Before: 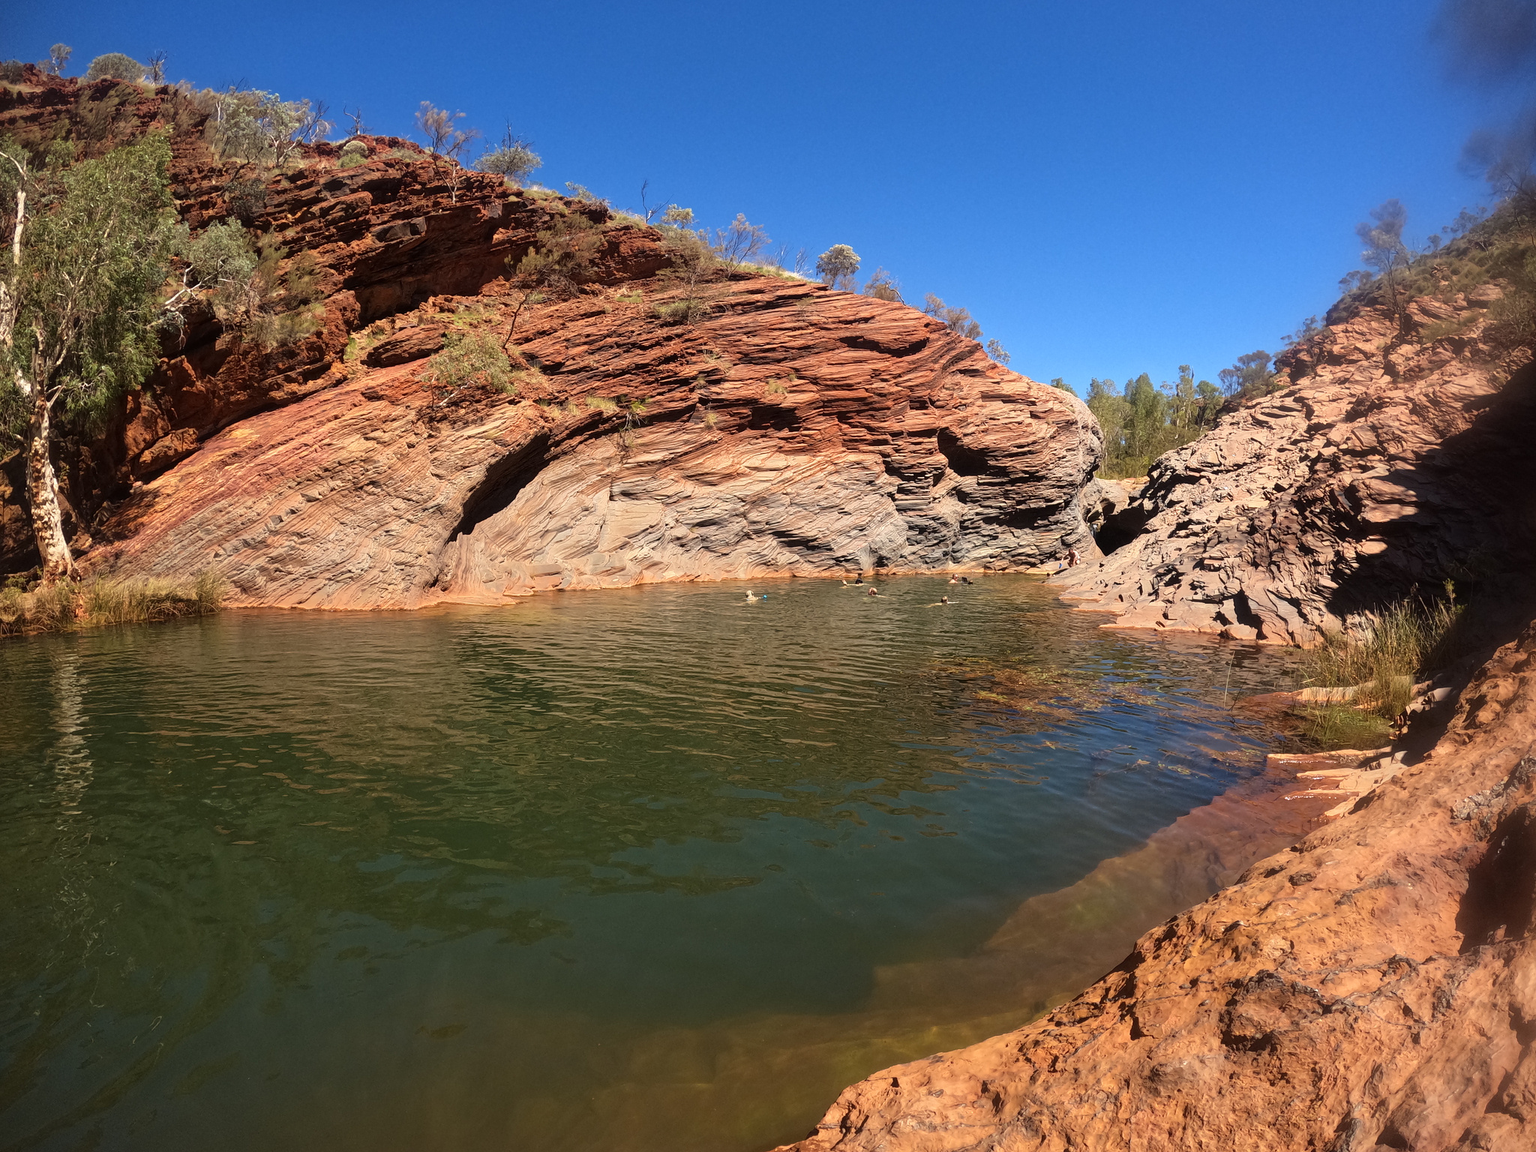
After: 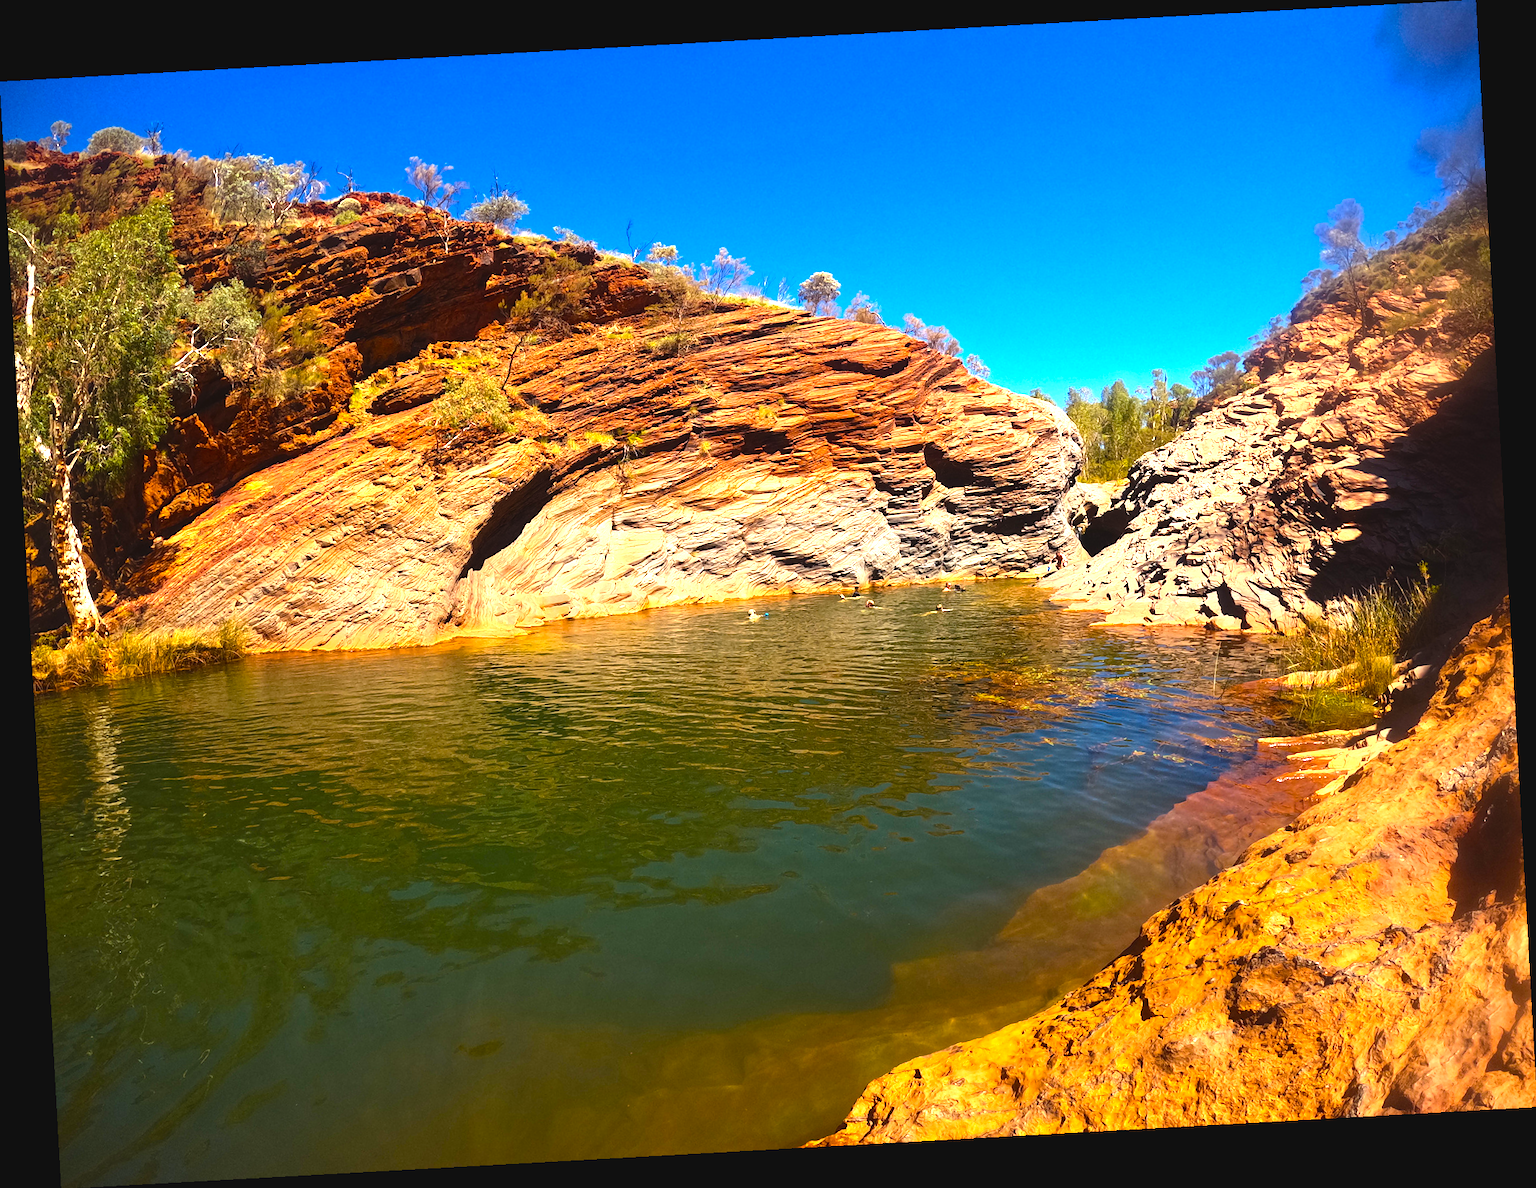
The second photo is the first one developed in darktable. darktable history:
exposure: black level correction -0.005, exposure 0.622 EV, compensate highlight preservation false
color balance rgb: linear chroma grading › global chroma 9%, perceptual saturation grading › global saturation 36%, perceptual saturation grading › shadows 35%, perceptual brilliance grading › global brilliance 15%, perceptual brilliance grading › shadows -35%, global vibrance 15%
rotate and perspective: rotation -3.18°, automatic cropping off
